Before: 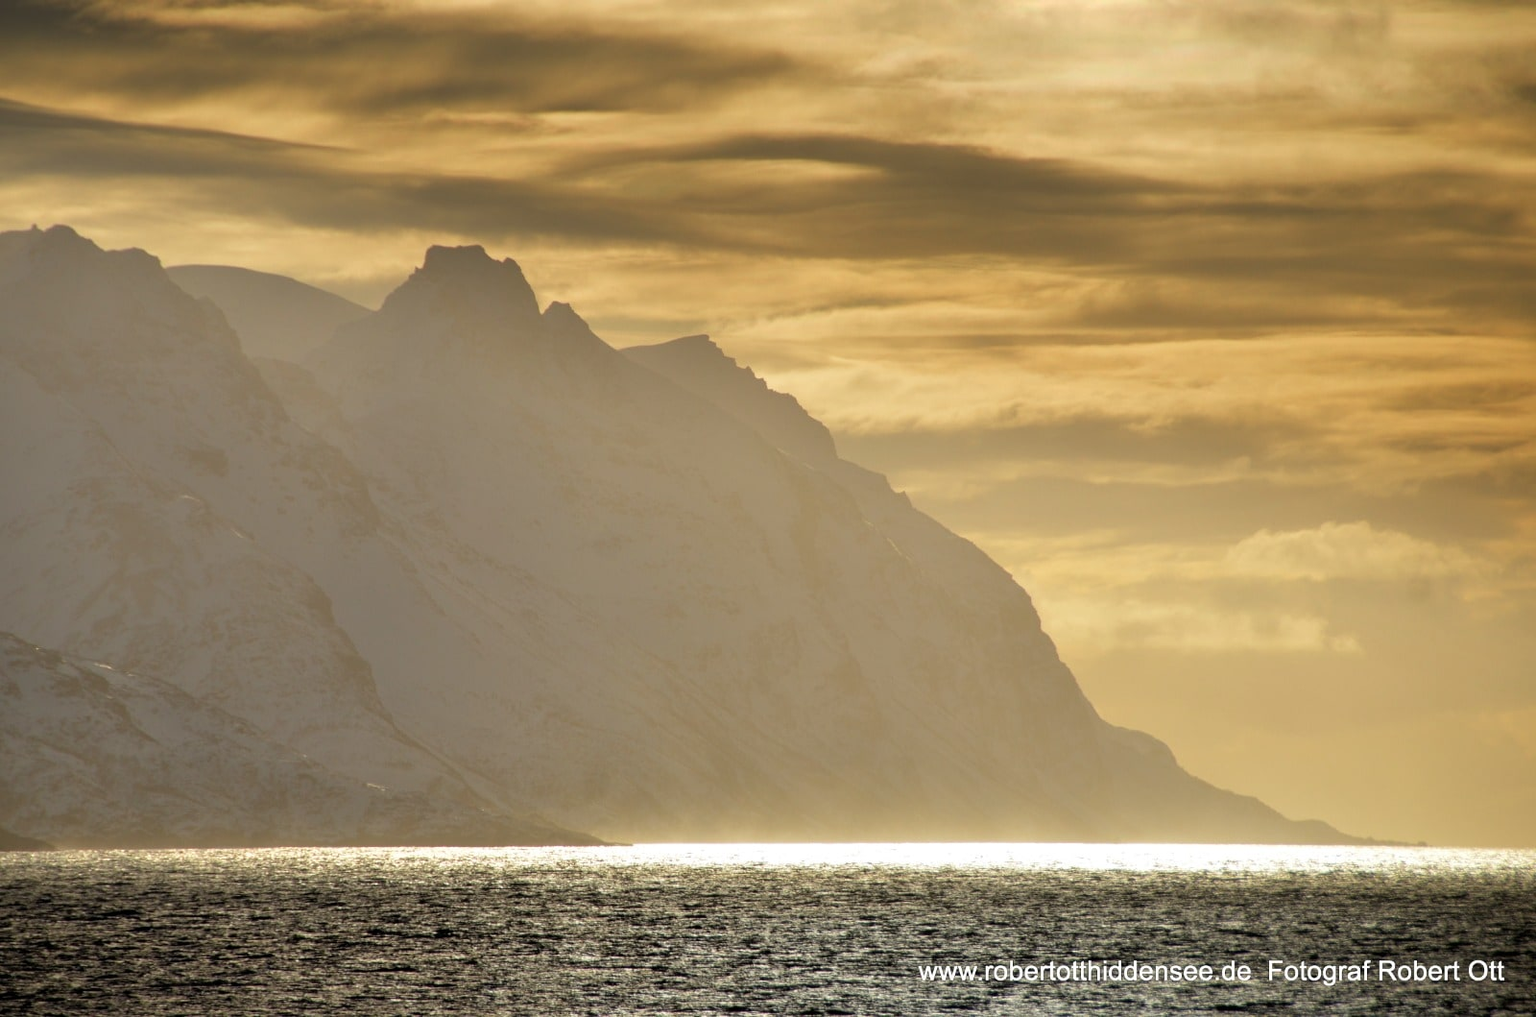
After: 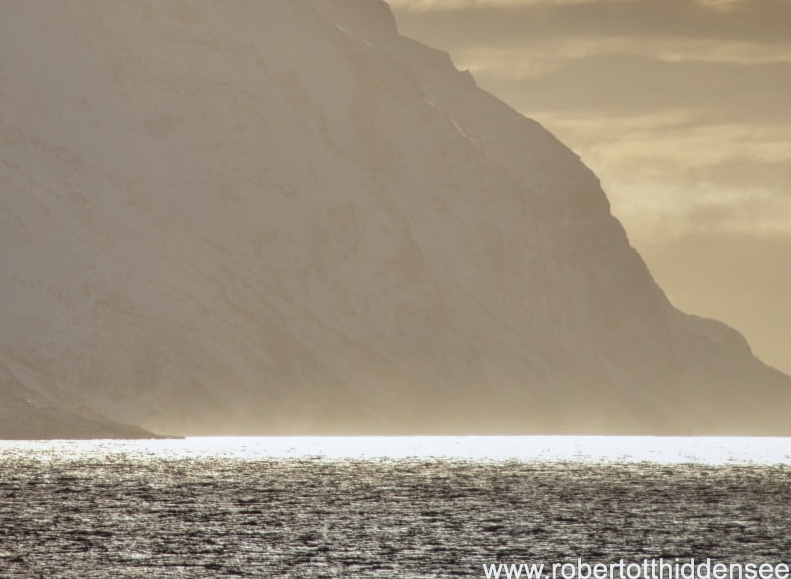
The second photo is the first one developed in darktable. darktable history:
contrast brightness saturation: contrast -0.26, saturation -0.43
exposure: exposure 0.29 EV, compensate highlight preservation false
crop: left 29.672%, top 41.786%, right 20.851%, bottom 3.487%
white balance: red 0.983, blue 1.036
color balance: mode lift, gamma, gain (sRGB), lift [1, 1.049, 1, 1]
local contrast: on, module defaults
shadows and highlights: radius 133.83, soften with gaussian
